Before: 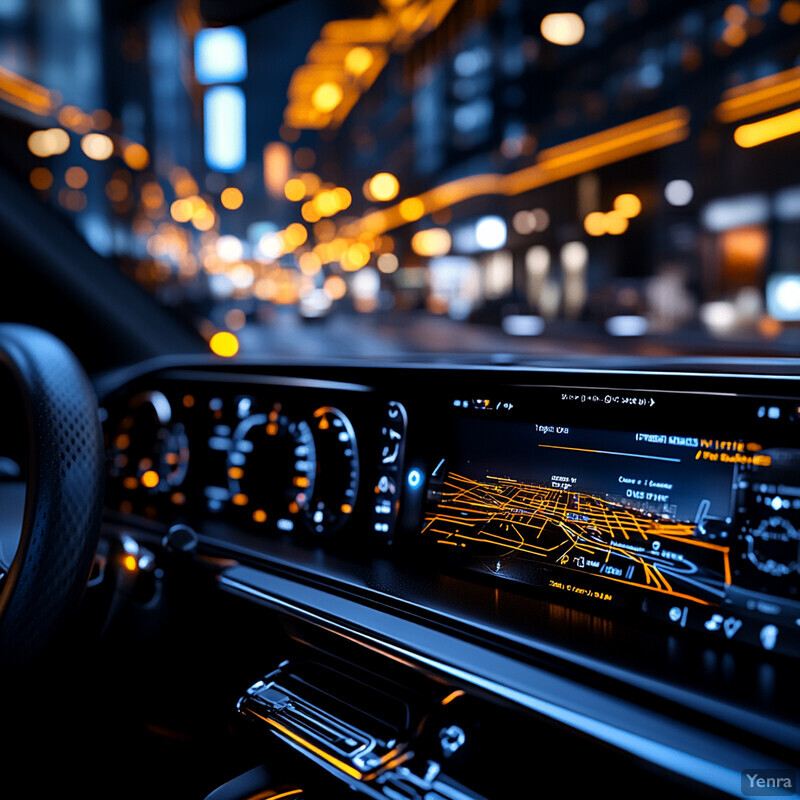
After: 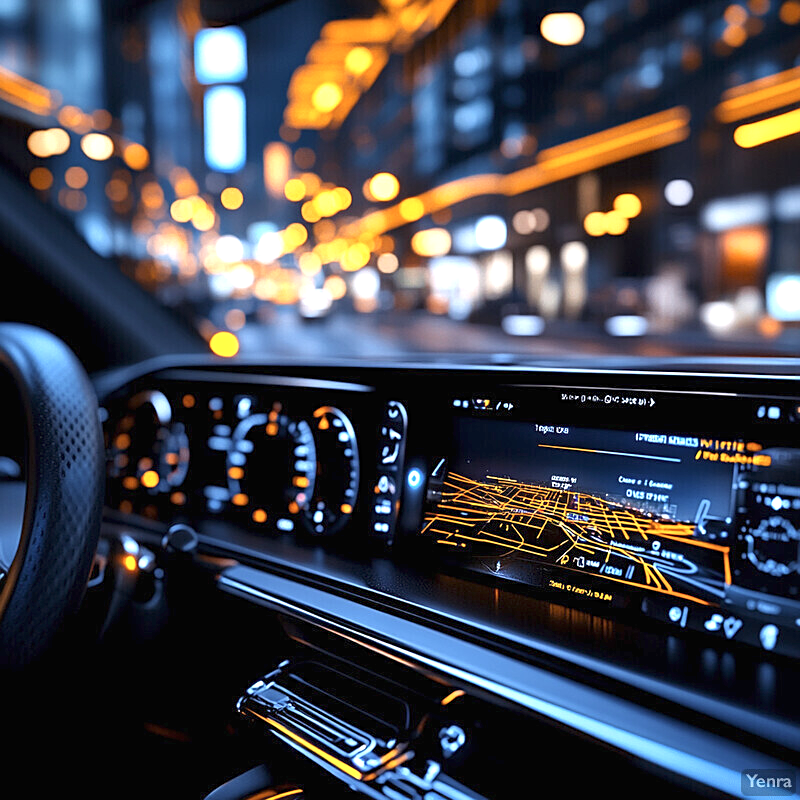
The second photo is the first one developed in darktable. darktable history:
color balance: contrast -15%
sharpen: amount 0.2
exposure: black level correction 0, exposure 1.1 EV, compensate exposure bias true, compensate highlight preservation false
